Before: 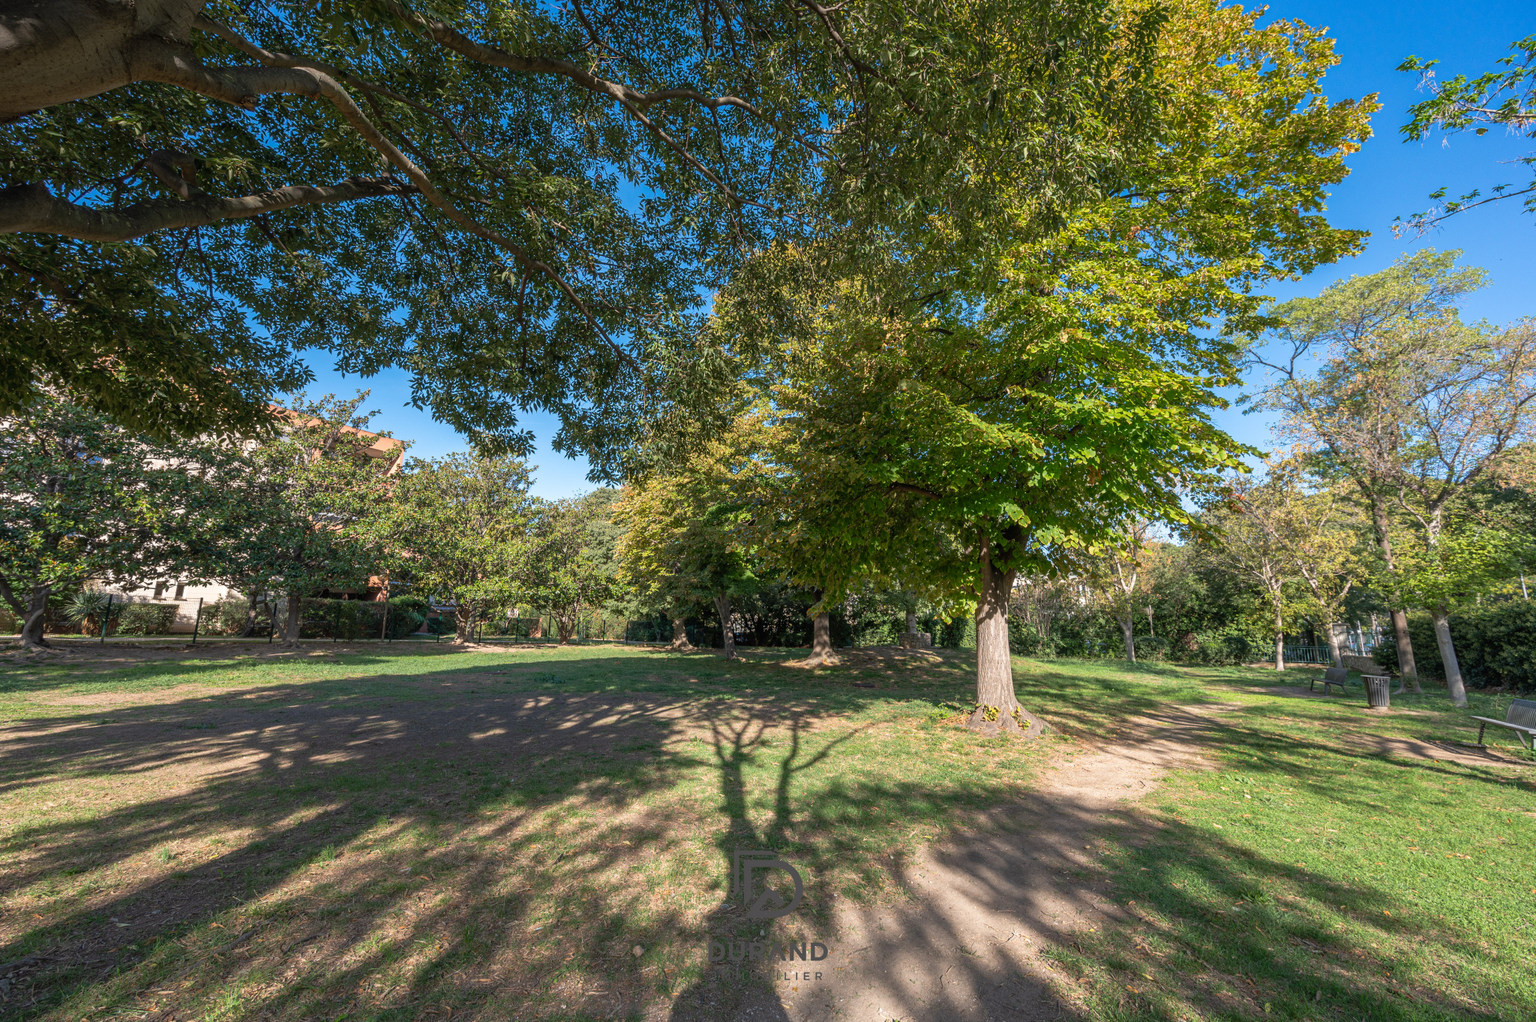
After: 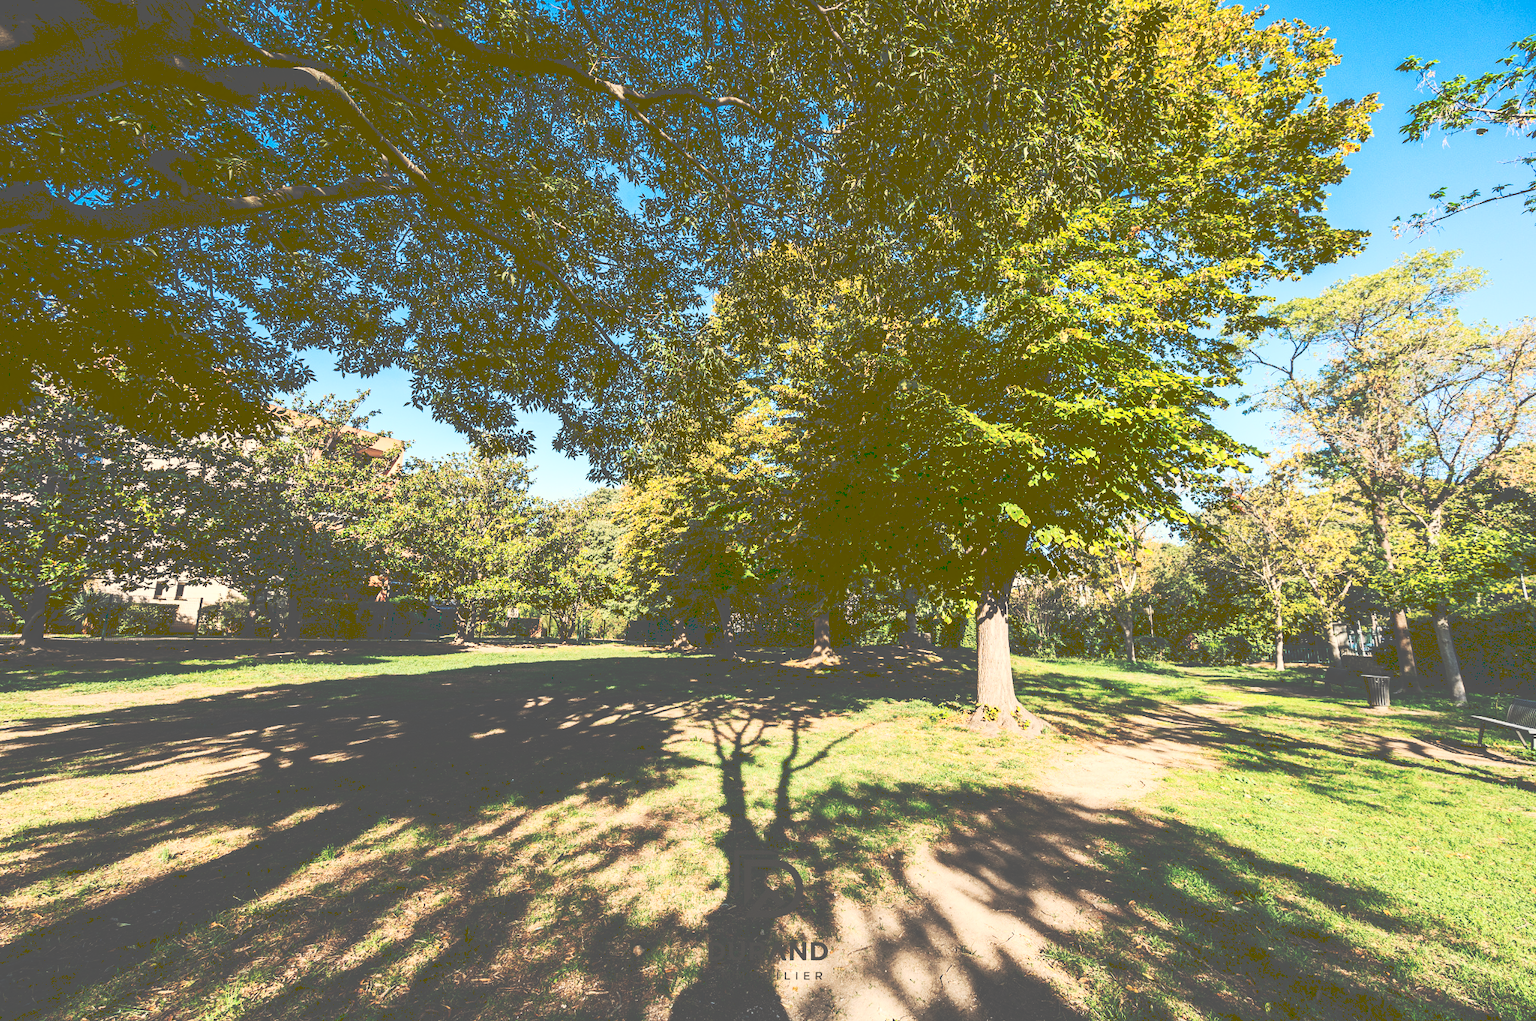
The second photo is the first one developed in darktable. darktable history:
white balance: red 1.029, blue 0.92
tone curve: curves: ch0 [(0, 0) (0.003, 0.334) (0.011, 0.338) (0.025, 0.338) (0.044, 0.338) (0.069, 0.339) (0.1, 0.342) (0.136, 0.343) (0.177, 0.349) (0.224, 0.36) (0.277, 0.385) (0.335, 0.42) (0.399, 0.465) (0.468, 0.535) (0.543, 0.632) (0.623, 0.73) (0.709, 0.814) (0.801, 0.879) (0.898, 0.935) (1, 1)], preserve colors none
exposure: compensate highlight preservation false
contrast brightness saturation: contrast 0.4, brightness 0.05, saturation 0.25
